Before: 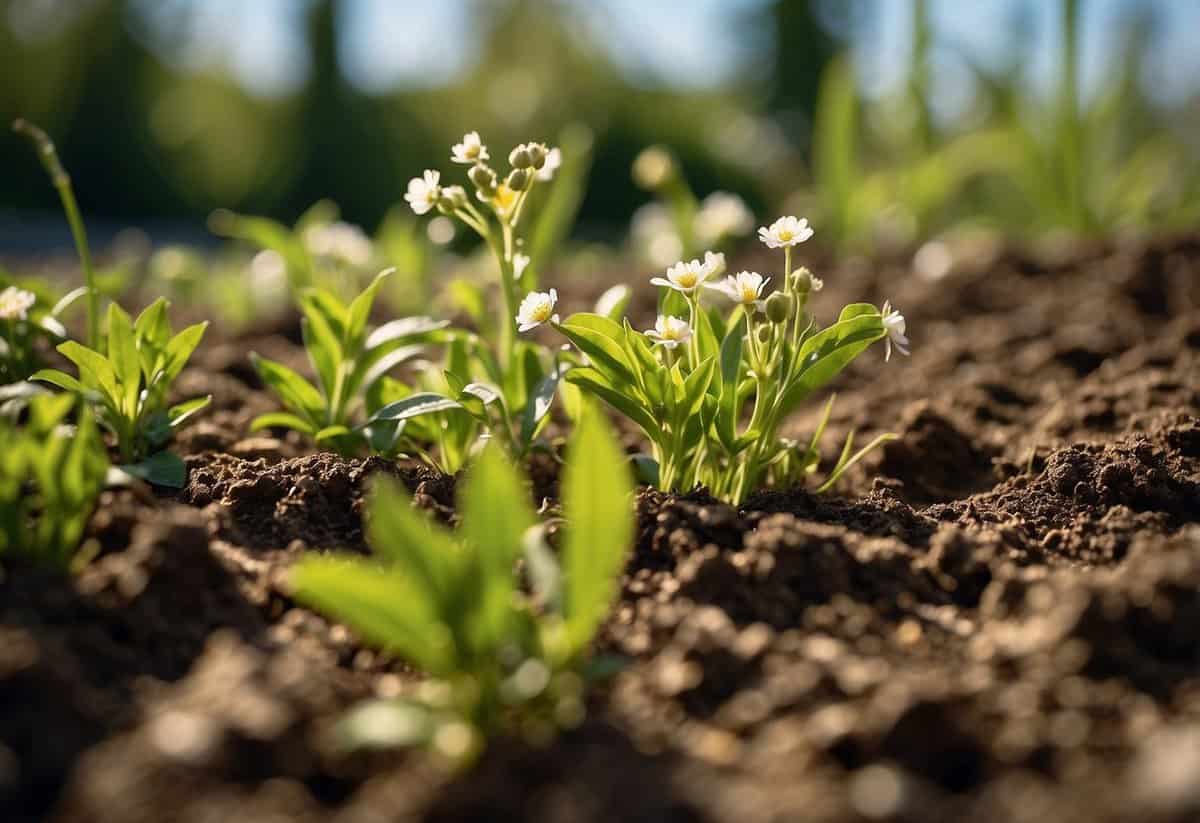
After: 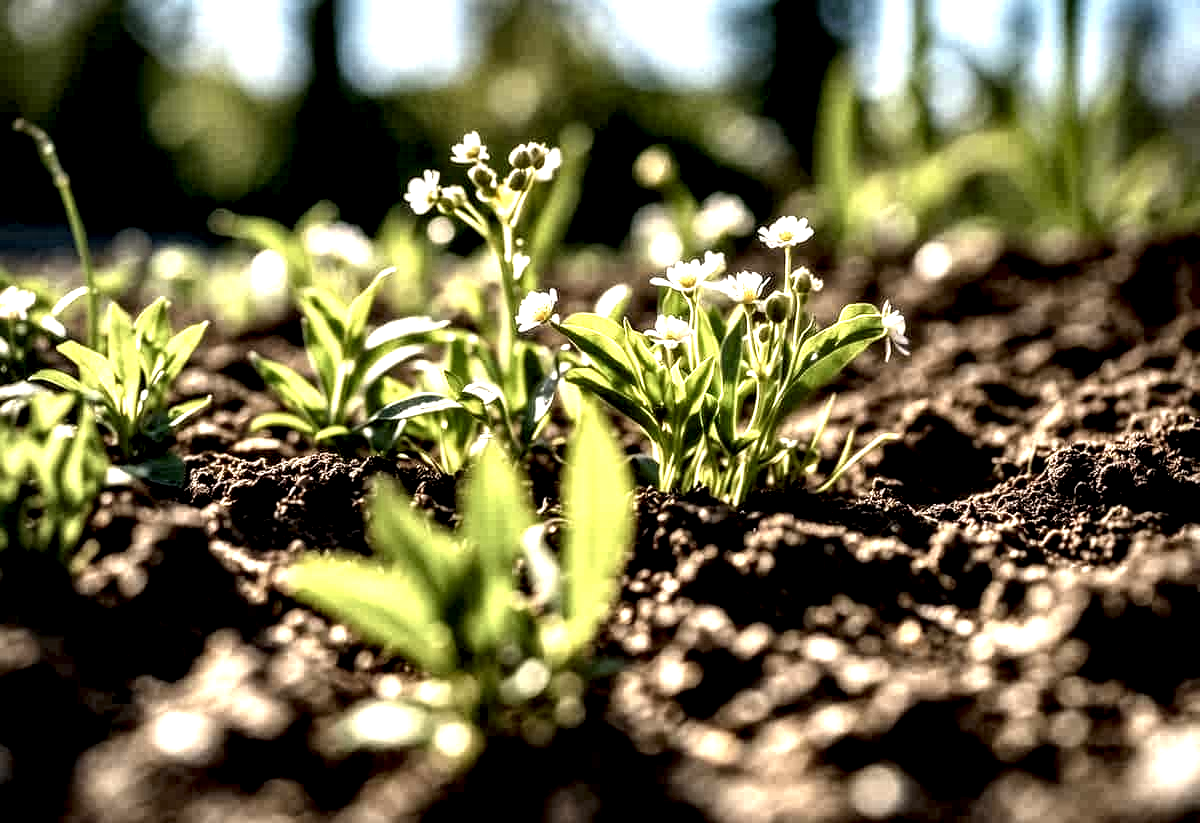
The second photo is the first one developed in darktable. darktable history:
local contrast: highlights 111%, shadows 46%, detail 294%
